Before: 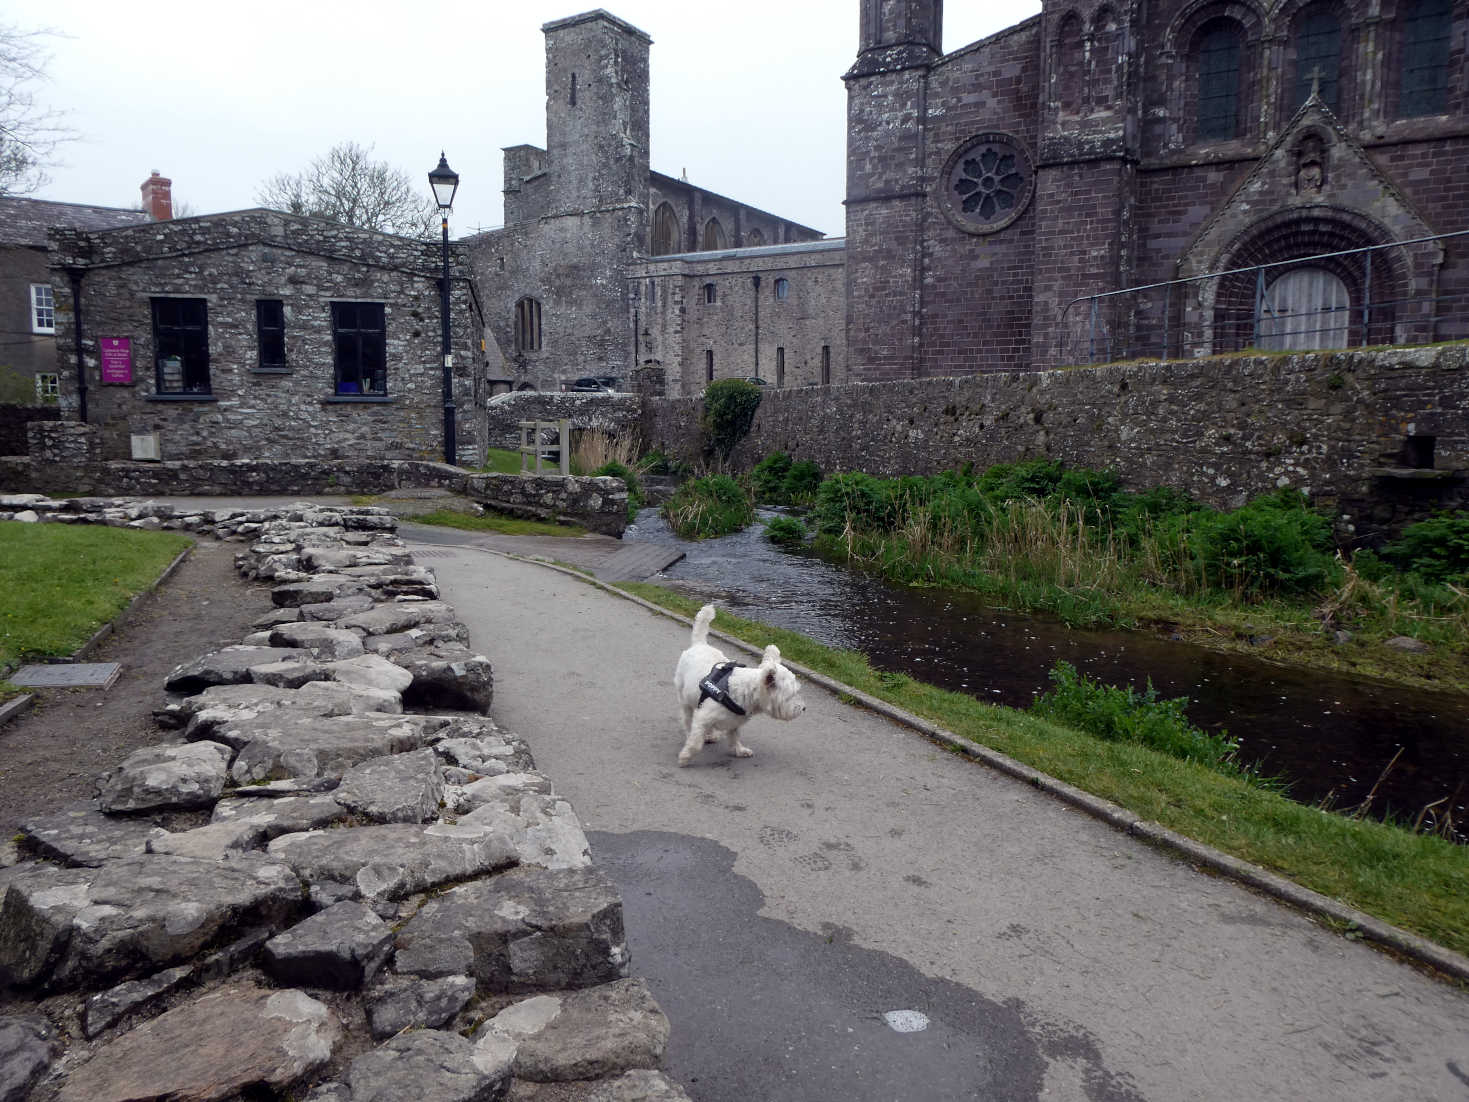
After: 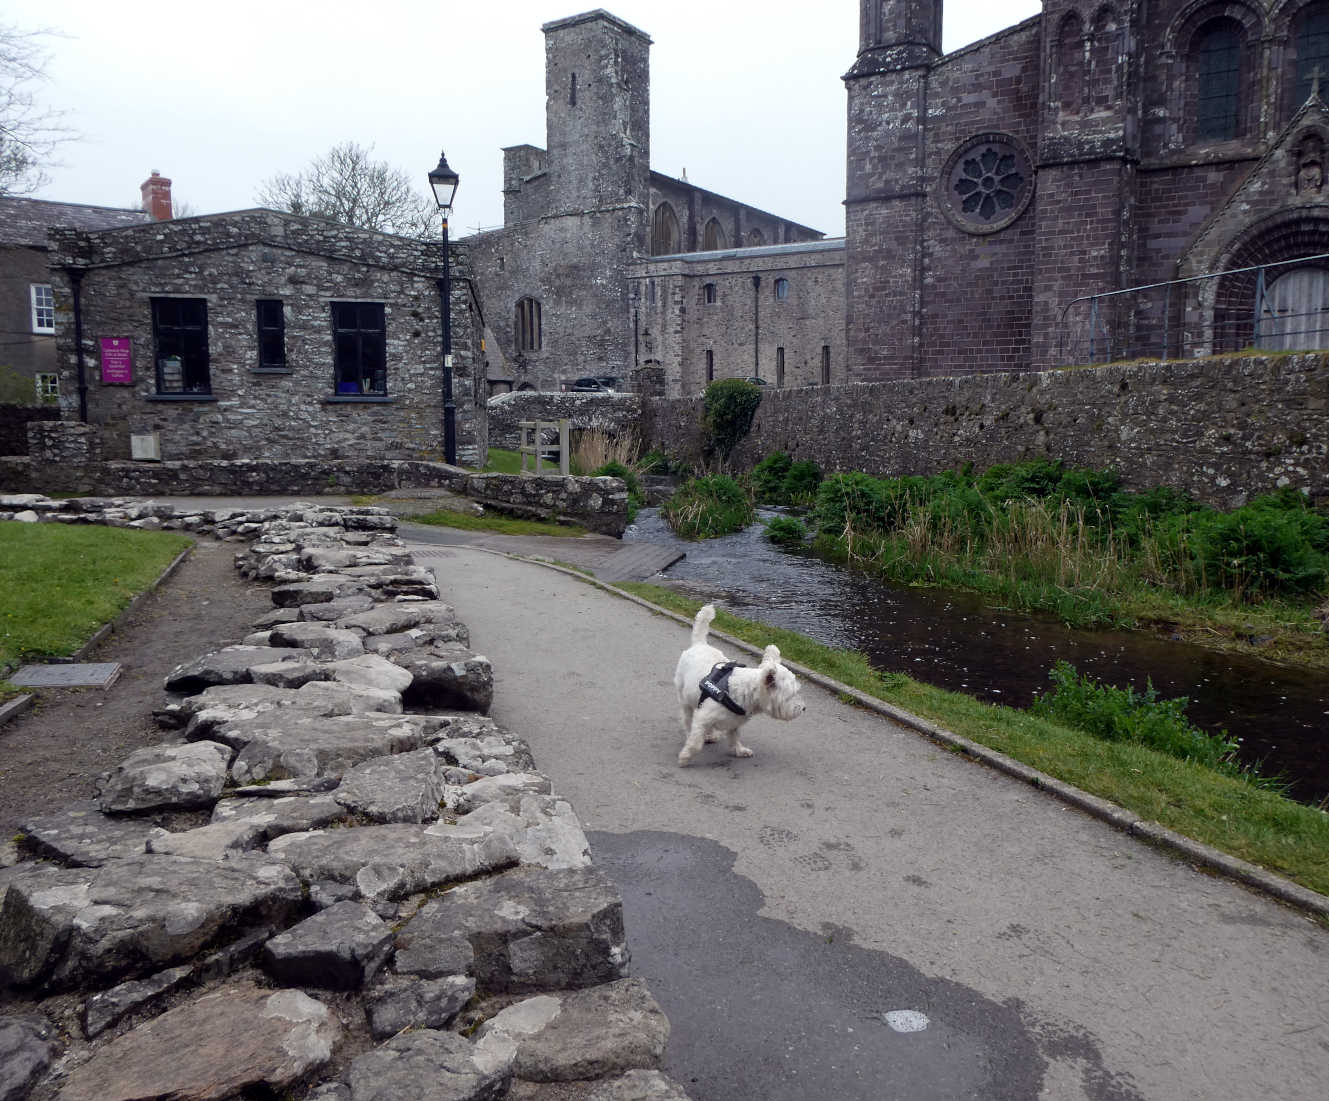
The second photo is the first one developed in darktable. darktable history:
crop: right 9.487%, bottom 0.048%
